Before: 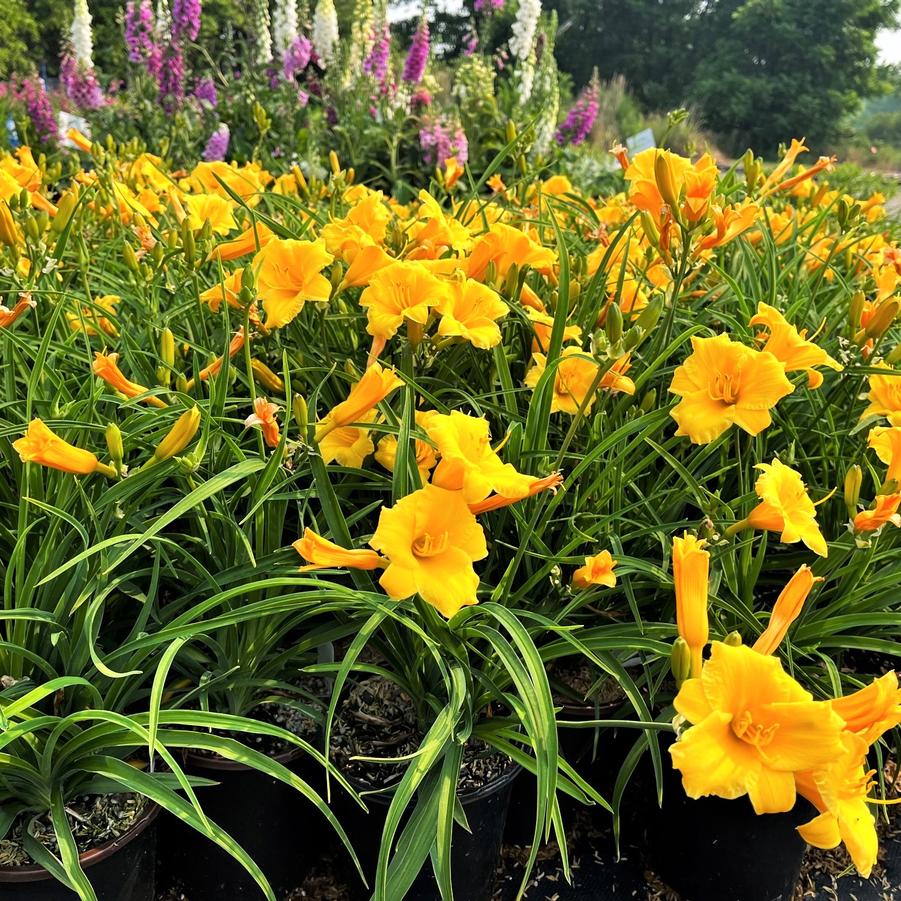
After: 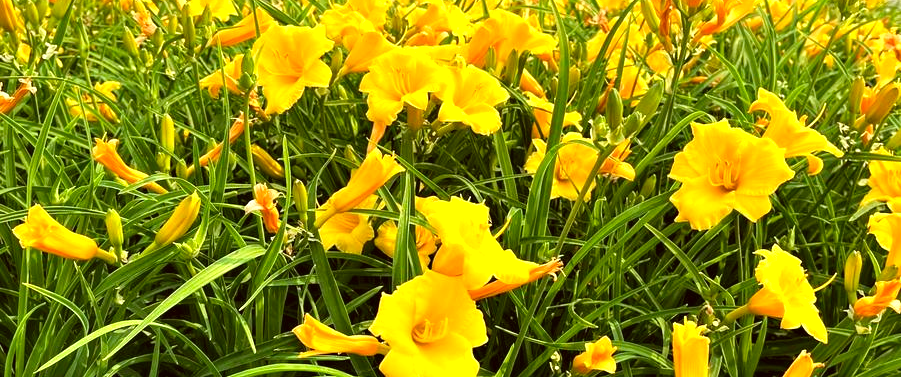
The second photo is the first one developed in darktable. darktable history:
exposure: black level correction 0, exposure 0.5 EV, compensate exposure bias true, compensate highlight preservation false
color correction: highlights a* -1.43, highlights b* 10.12, shadows a* 0.395, shadows b* 19.35
crop and rotate: top 23.84%, bottom 34.294%
